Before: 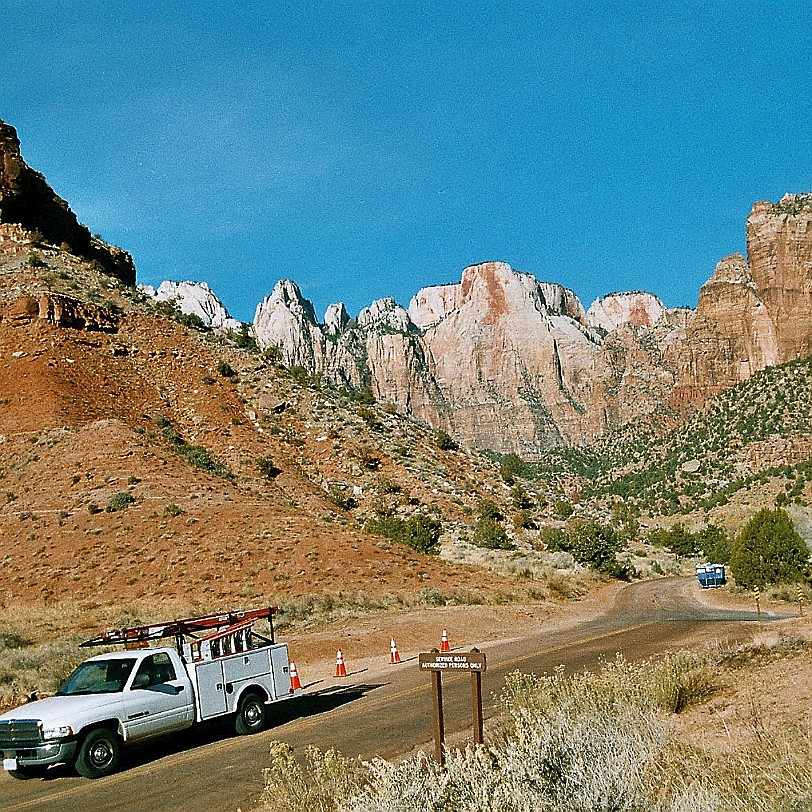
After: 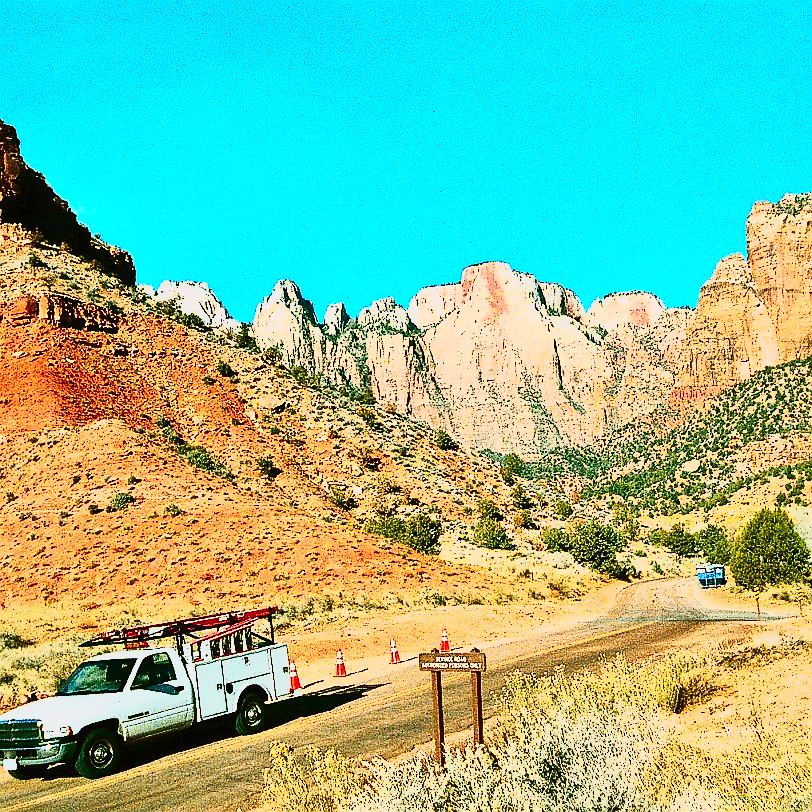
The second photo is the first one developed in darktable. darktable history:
tone curve: curves: ch0 [(0, 0.006) (0.184, 0.117) (0.405, 0.46) (0.456, 0.528) (0.634, 0.728) (0.877, 0.89) (0.984, 0.935)]; ch1 [(0, 0) (0.443, 0.43) (0.492, 0.489) (0.566, 0.579) (0.595, 0.625) (0.608, 0.667) (0.65, 0.729) (1, 1)]; ch2 [(0, 0) (0.33, 0.301) (0.421, 0.443) (0.447, 0.489) (0.492, 0.498) (0.537, 0.583) (0.586, 0.591) (0.663, 0.686) (1, 1)], color space Lab, independent channels, preserve colors none
contrast brightness saturation: contrast 0.846, brightness 0.583, saturation 0.593
